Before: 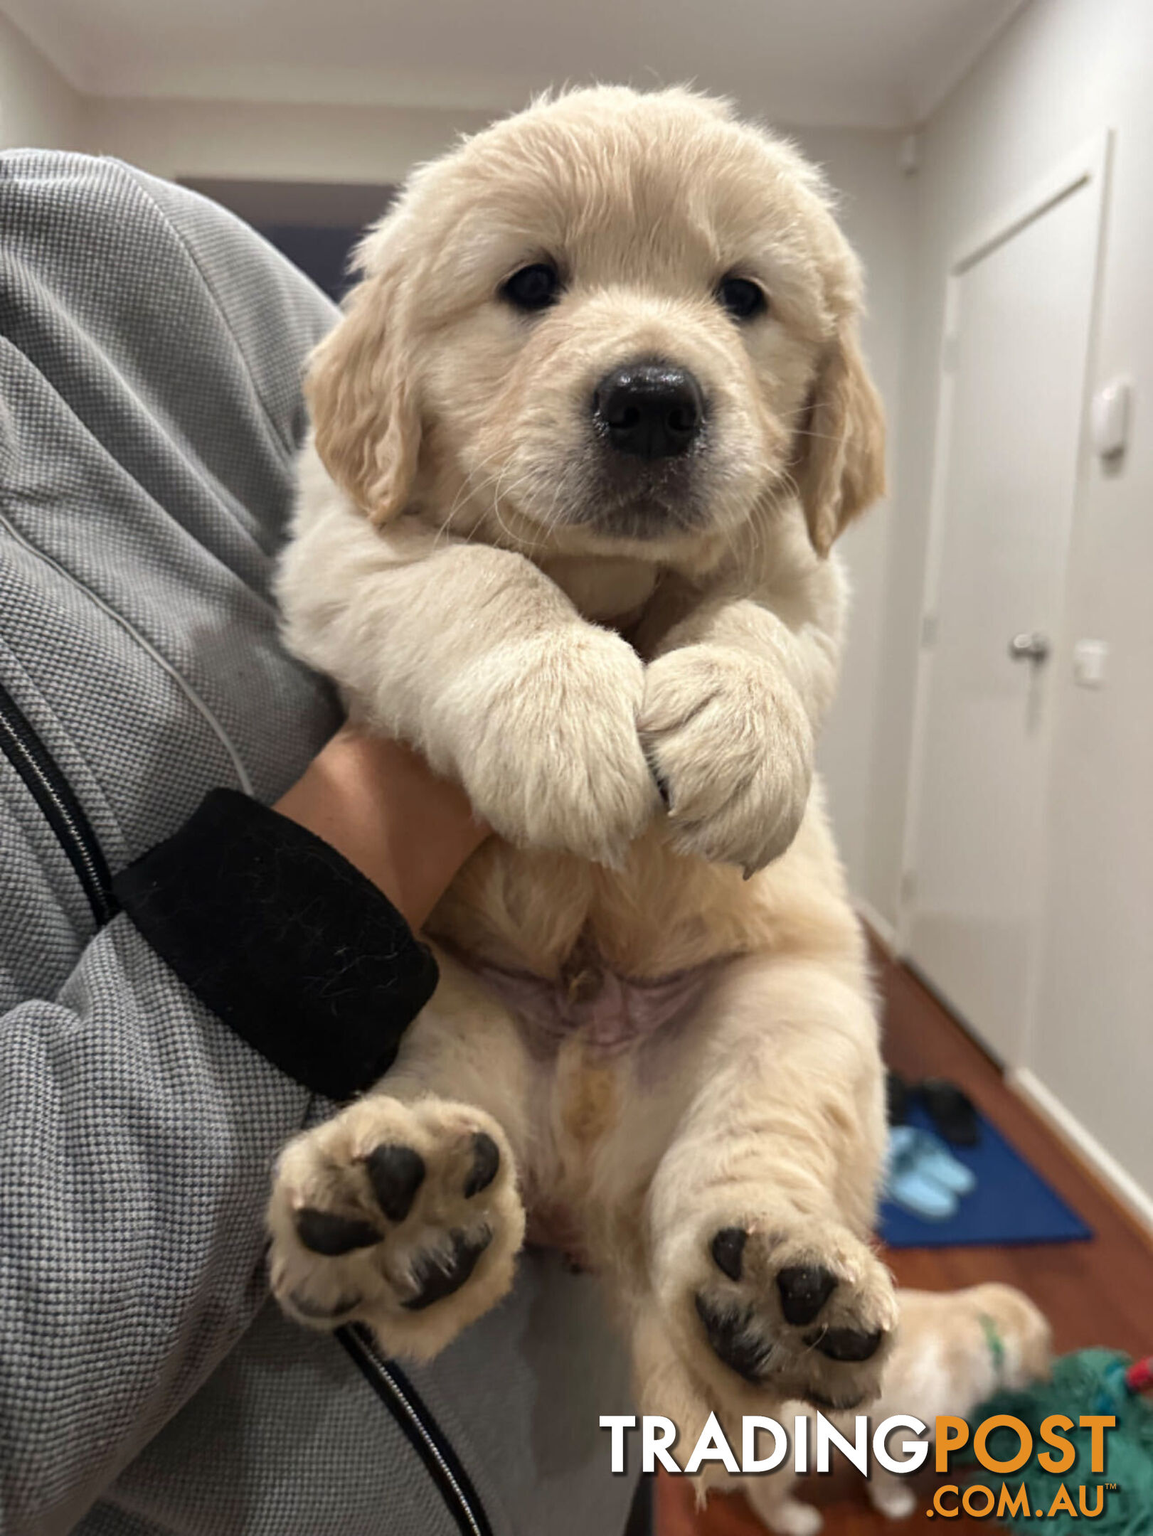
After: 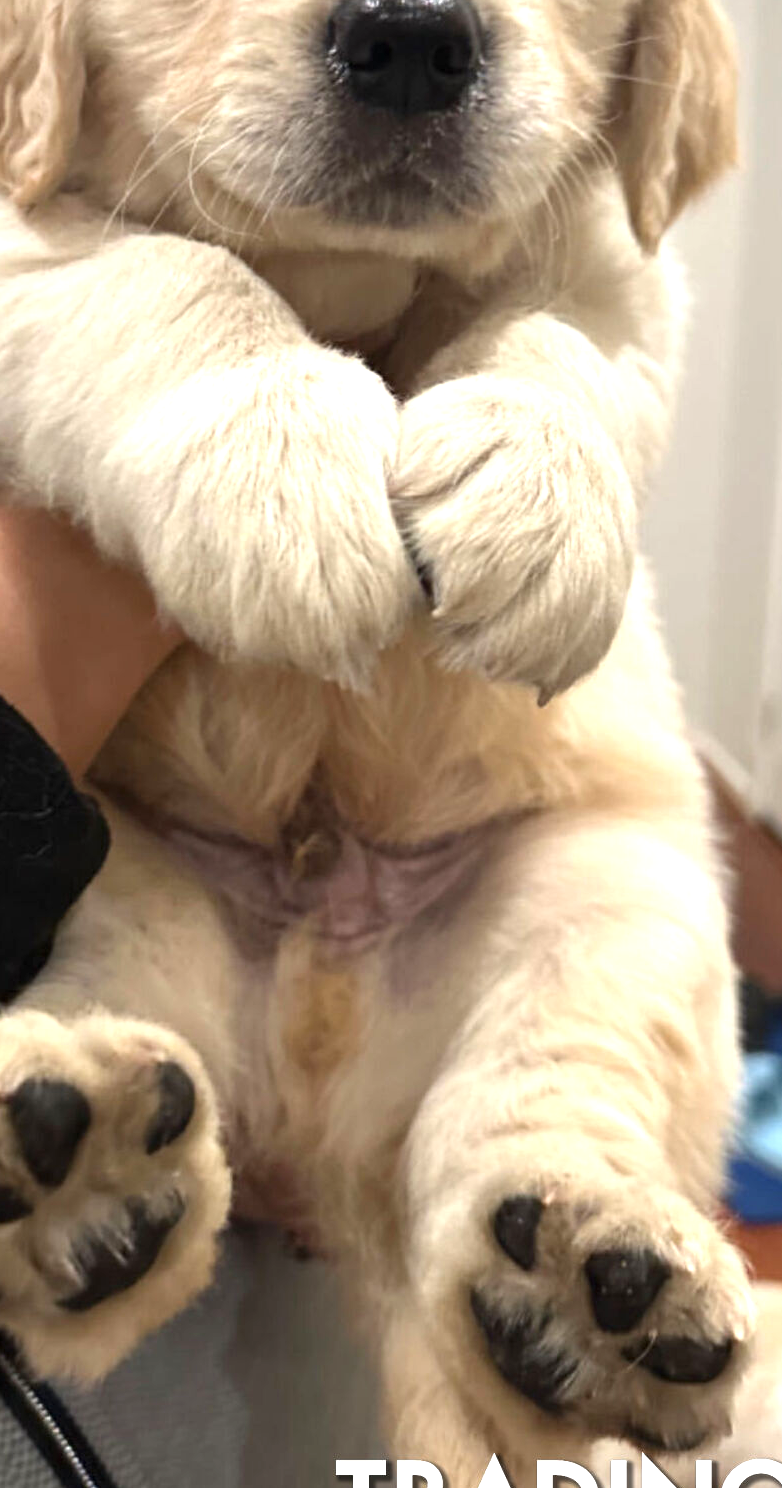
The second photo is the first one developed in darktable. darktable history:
exposure: black level correction 0, exposure 0.684 EV, compensate exposure bias true, compensate highlight preservation false
crop: left 31.337%, top 24.618%, right 20.398%, bottom 6.458%
